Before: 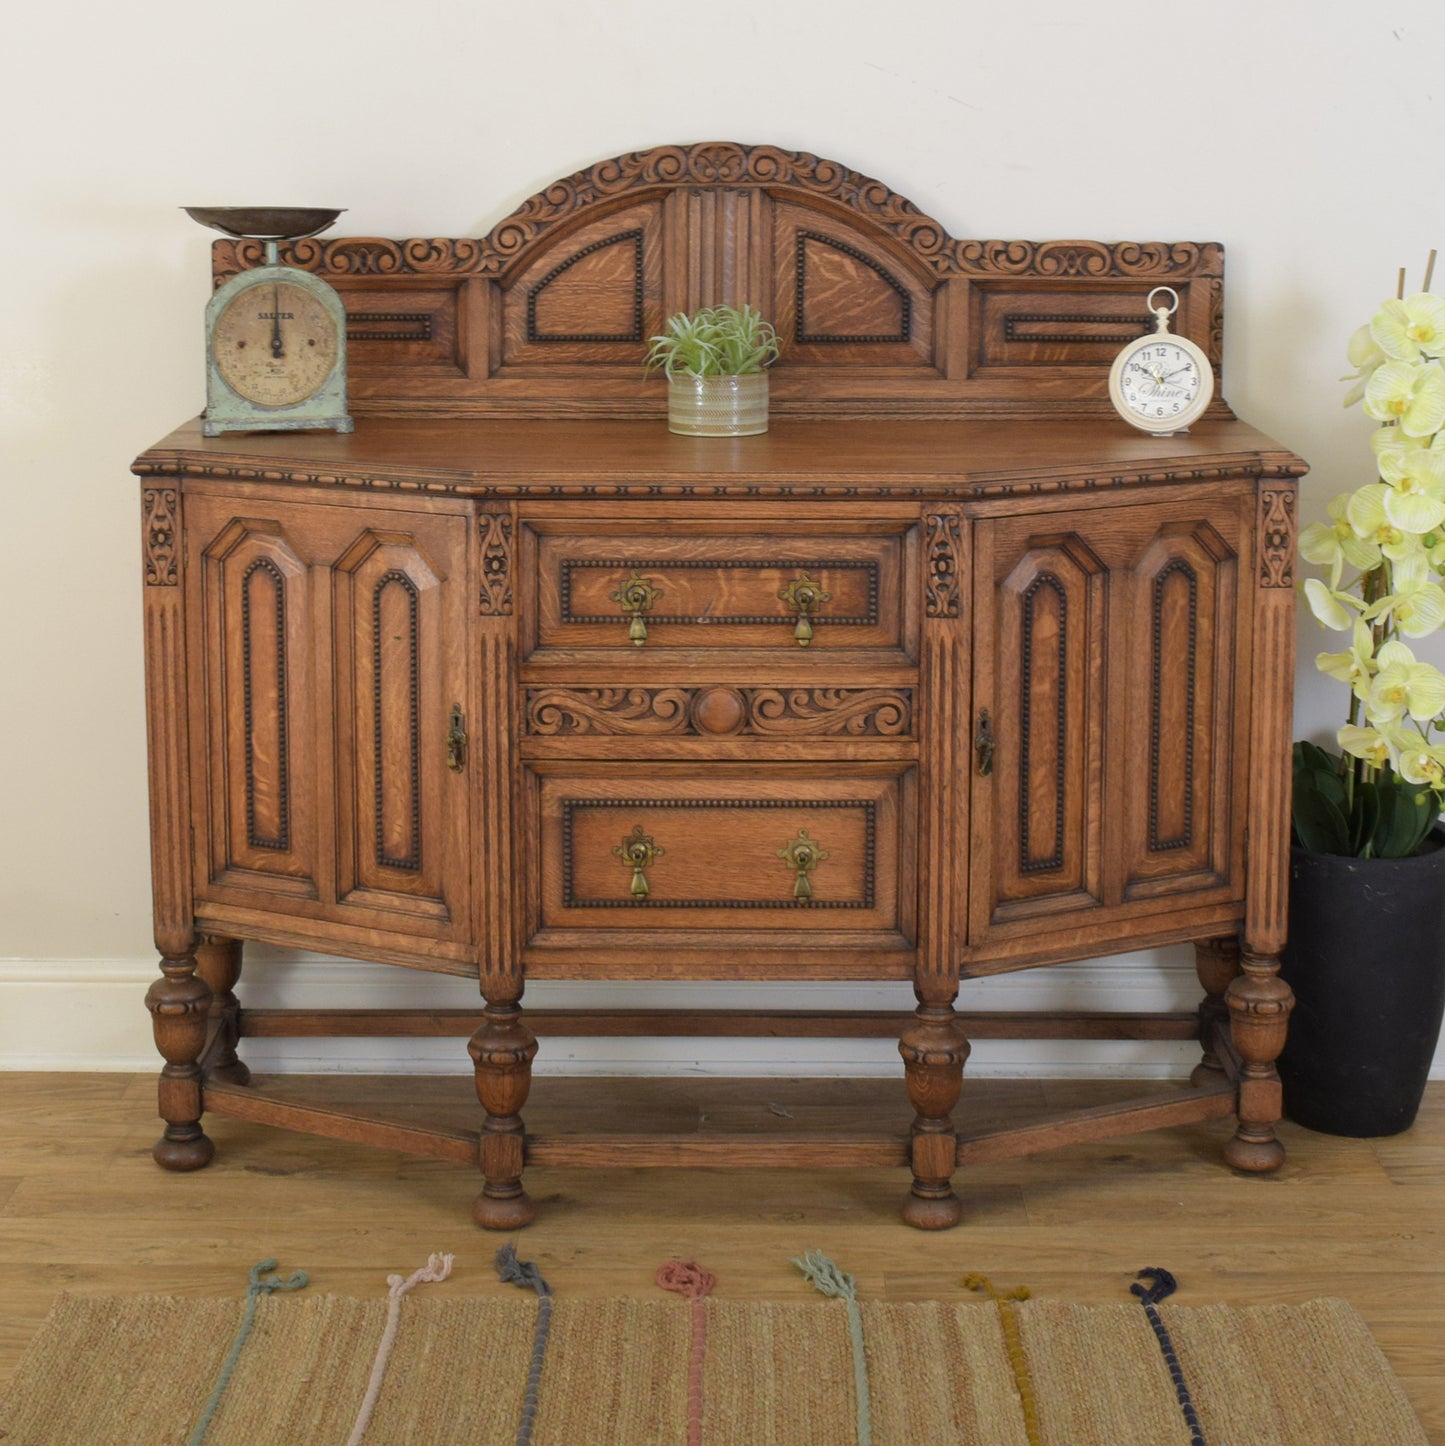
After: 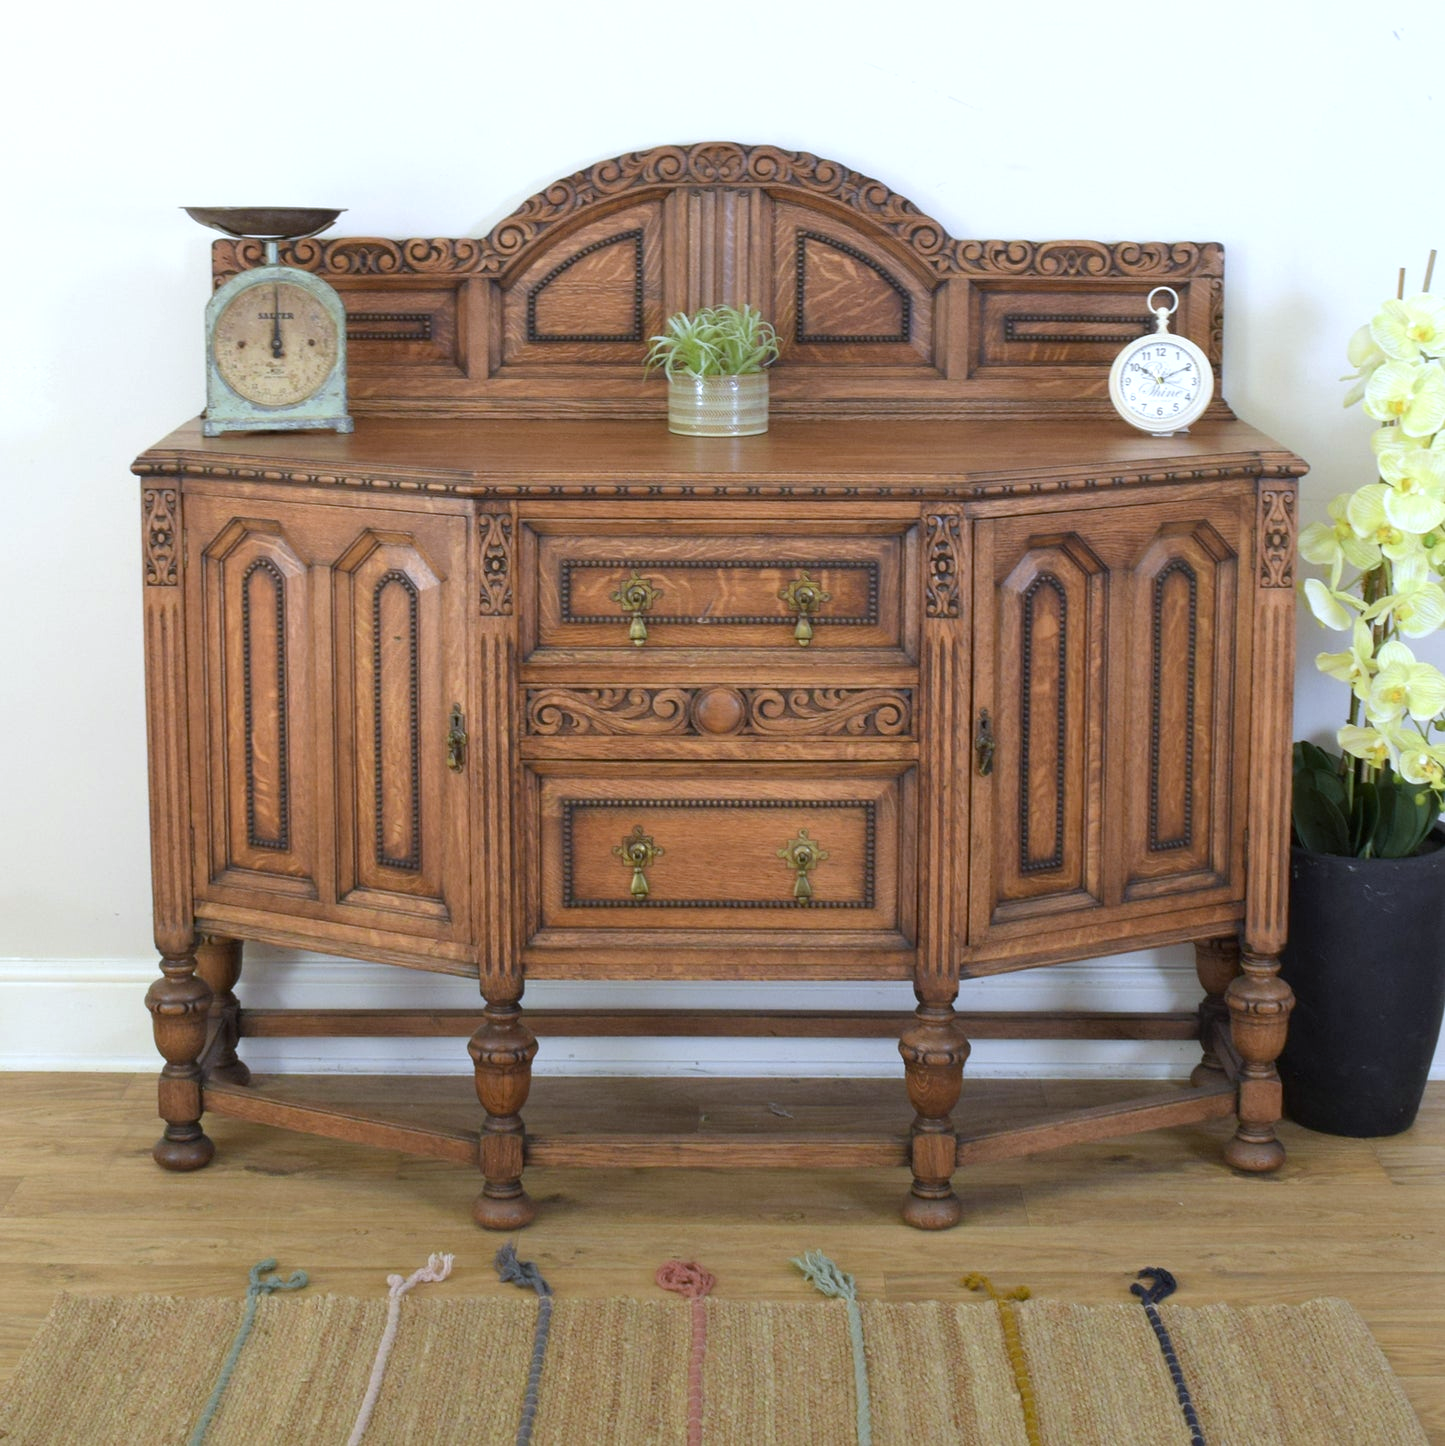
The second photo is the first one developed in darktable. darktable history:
white balance: red 0.931, blue 1.11
exposure: black level correction 0.001, exposure 0.5 EV, compensate exposure bias true, compensate highlight preservation false
